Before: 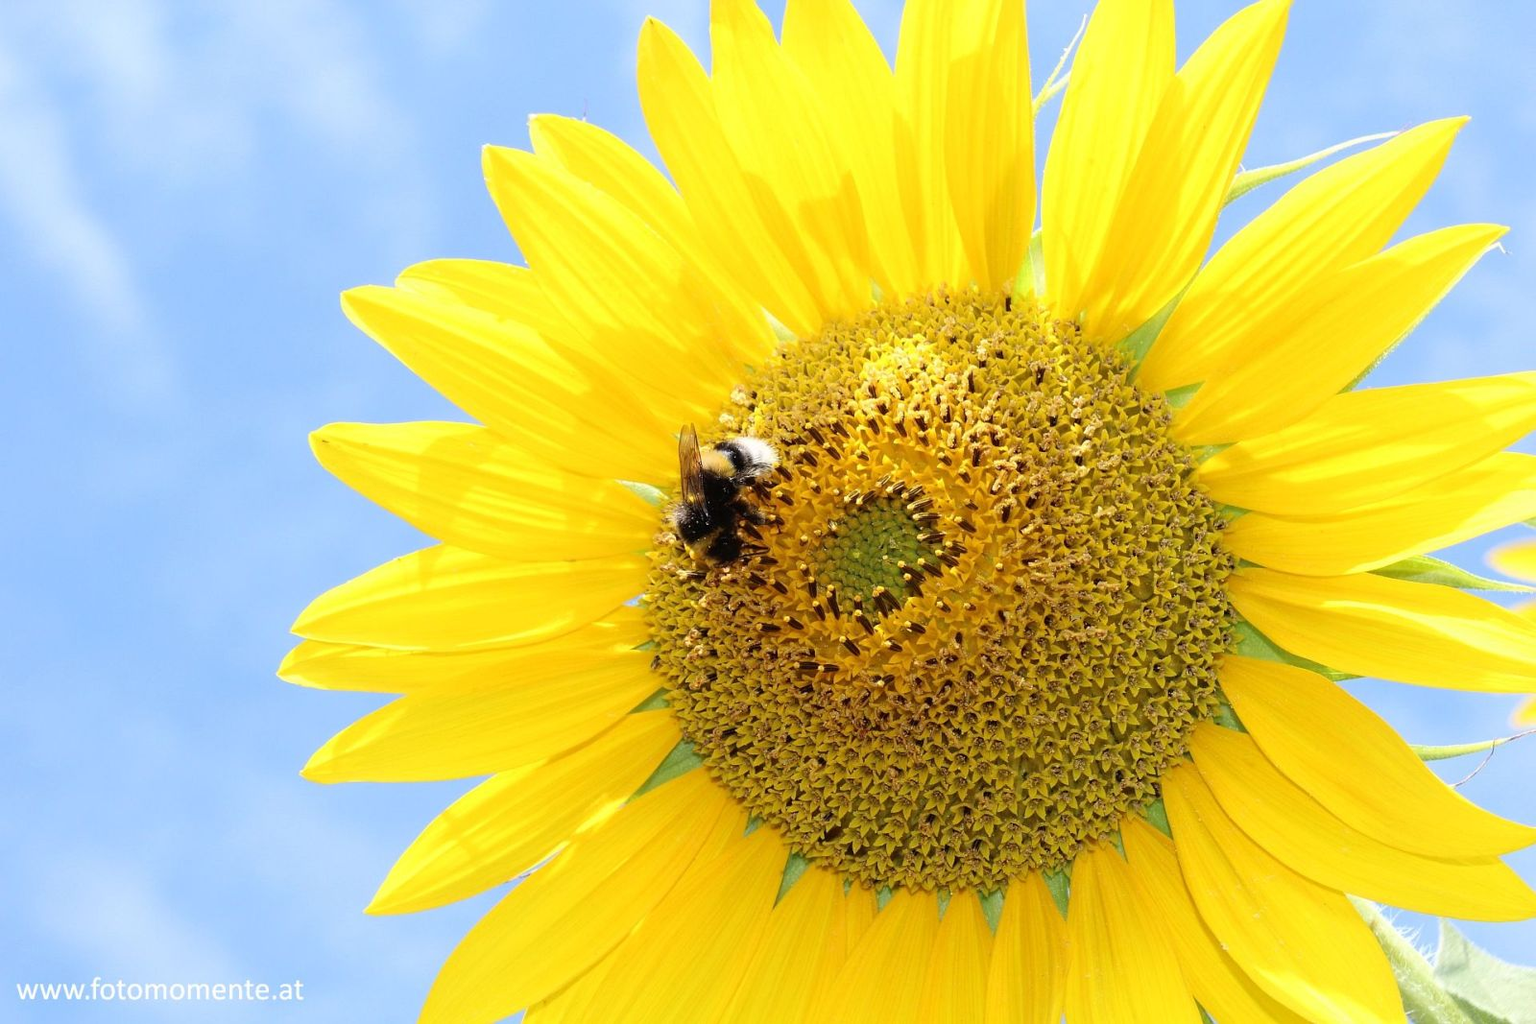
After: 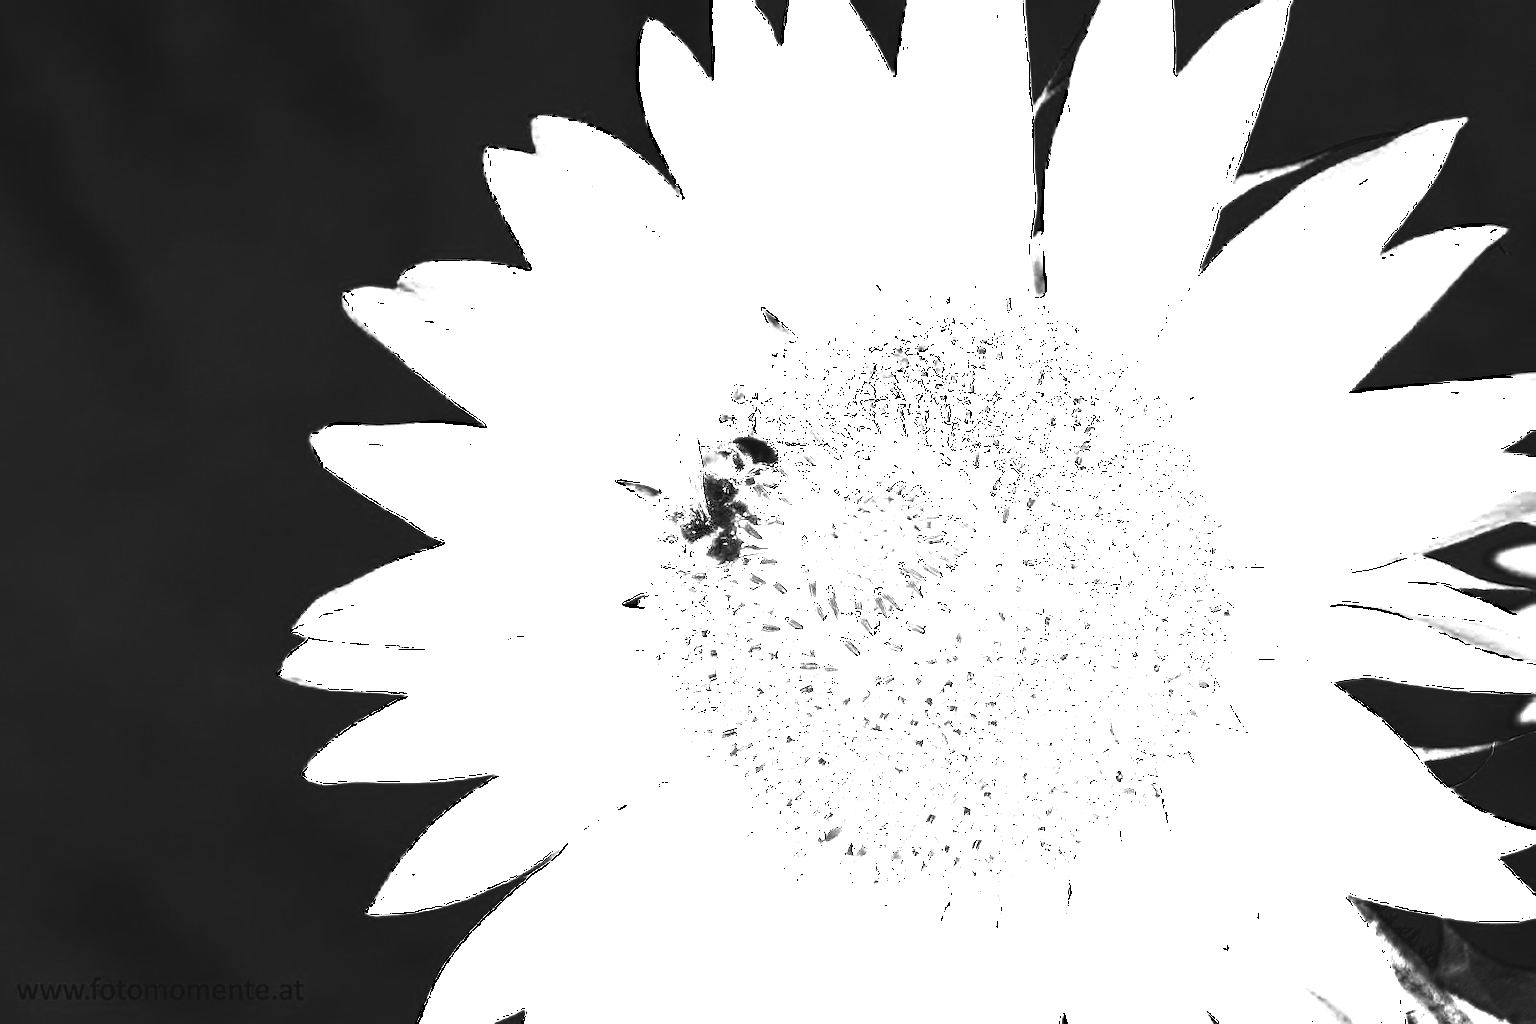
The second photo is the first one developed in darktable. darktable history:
rgb levels: mode RGB, independent channels, levels [[0, 0.5, 1], [0, 0.521, 1], [0, 0.536, 1]]
color zones: curves: ch0 [(0.002, 0.593) (0.143, 0.417) (0.285, 0.541) (0.455, 0.289) (0.608, 0.327) (0.727, 0.283) (0.869, 0.571) (1, 0.603)]; ch1 [(0, 0) (0.143, 0) (0.286, 0) (0.429, 0) (0.571, 0) (0.714, 0) (0.857, 0)]
white balance: red 8, blue 8
color balance rgb: perceptual saturation grading › global saturation 30%, global vibrance 20%
